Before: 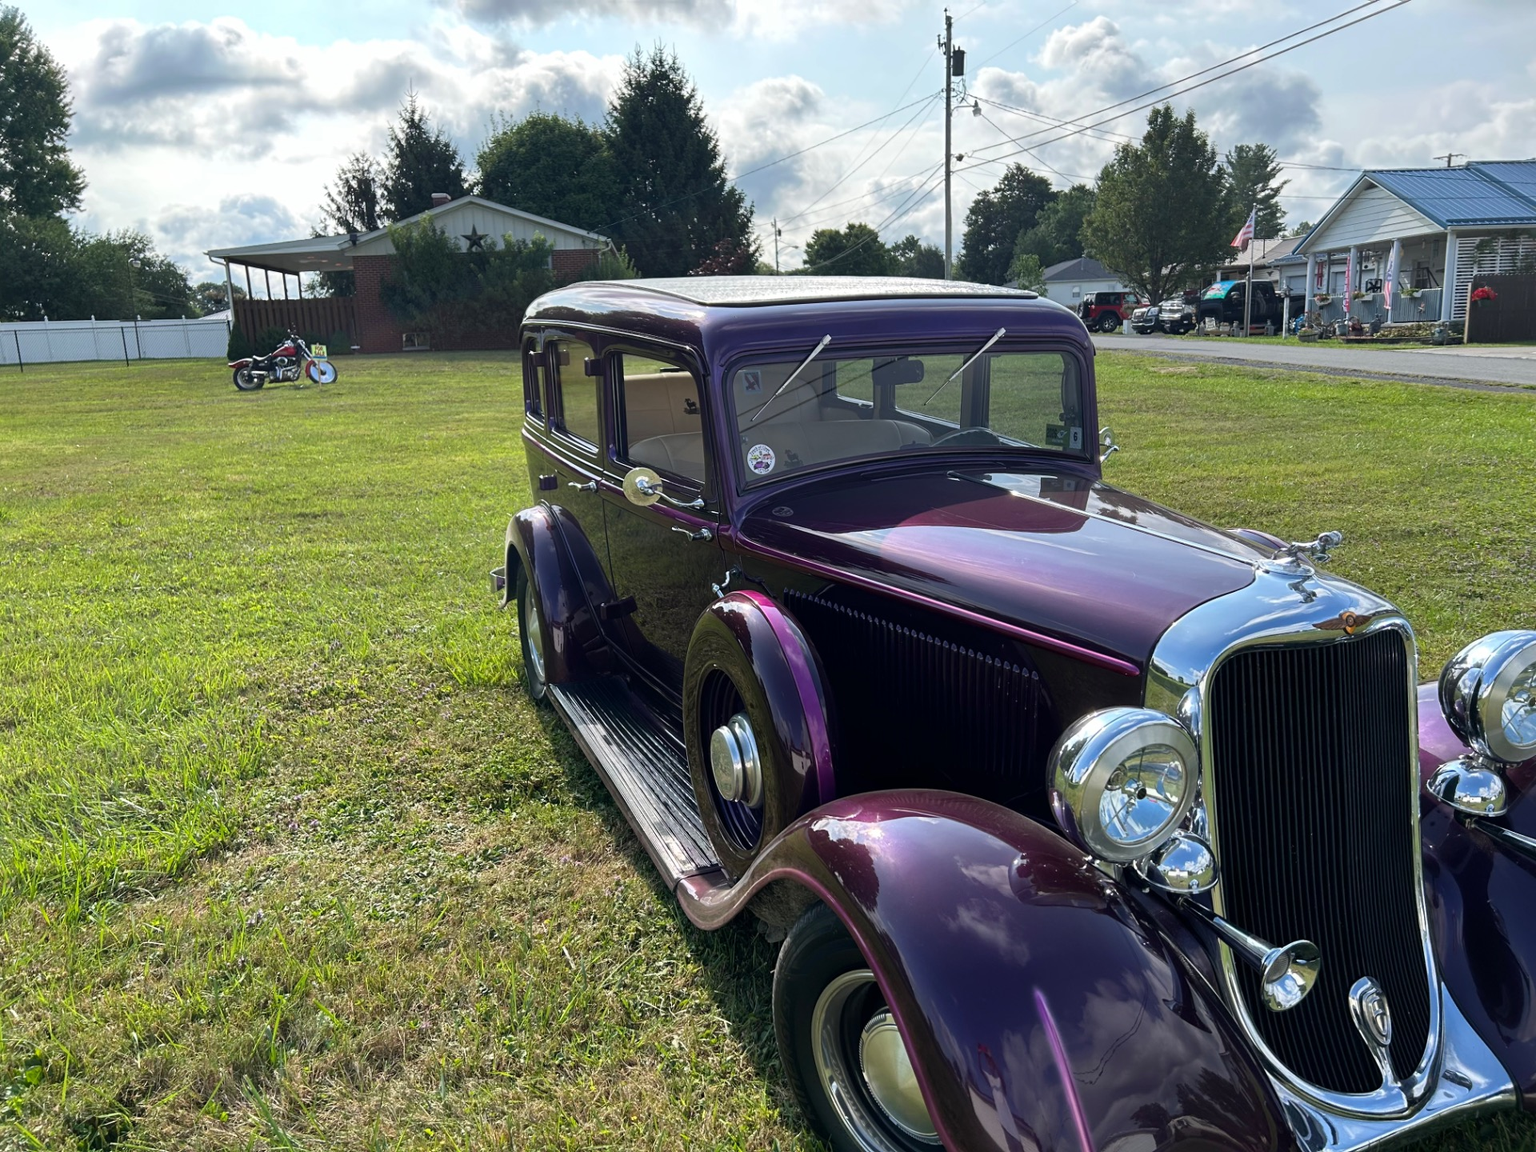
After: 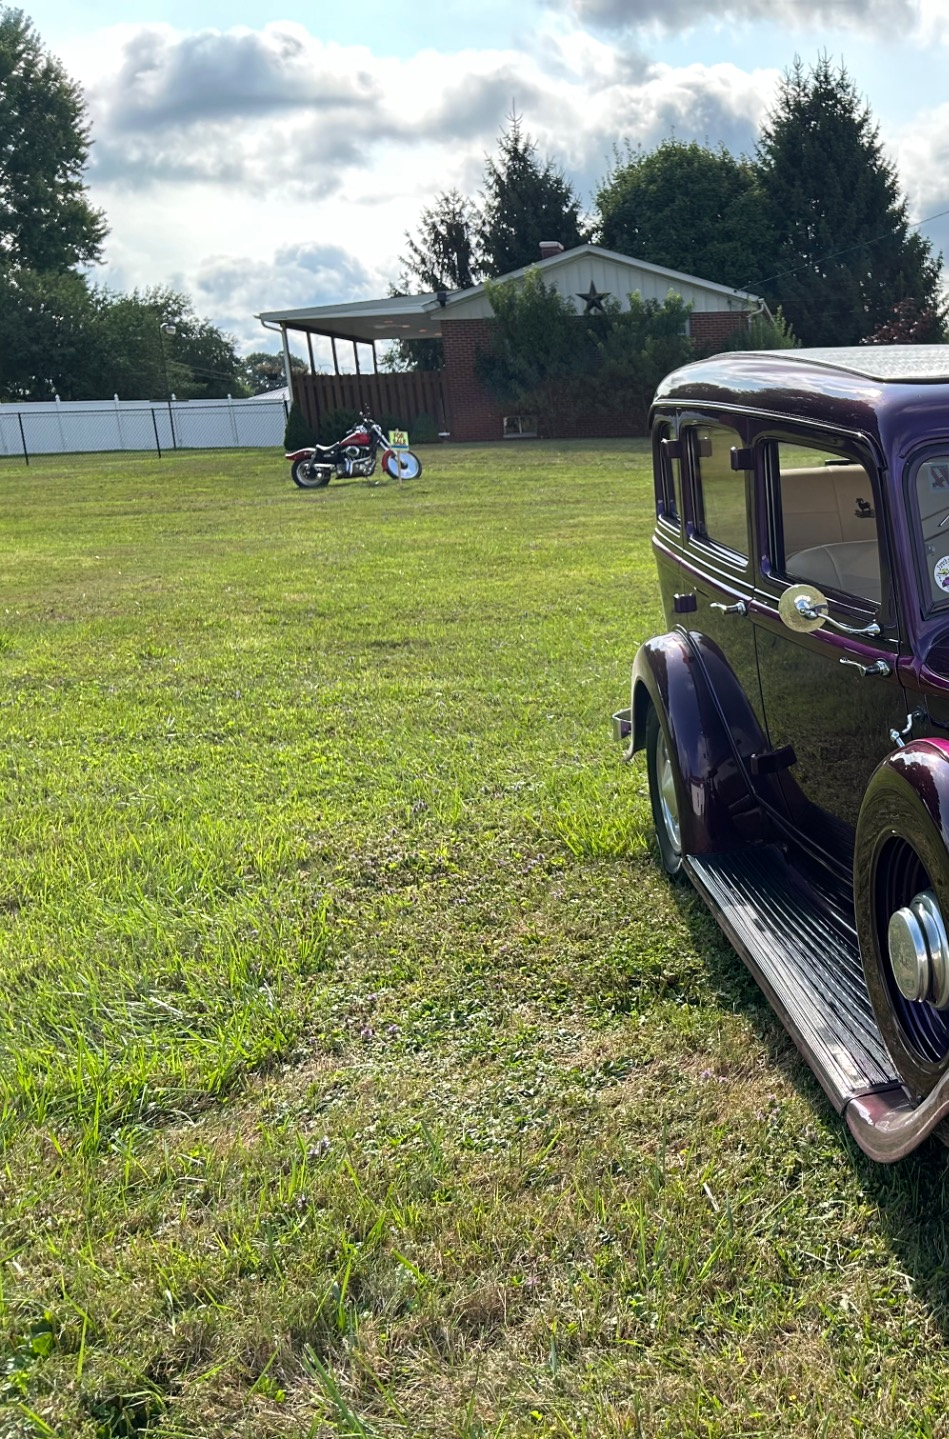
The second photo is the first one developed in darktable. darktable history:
contrast equalizer: y [[0.5, 0.502, 0.506, 0.511, 0.52, 0.537], [0.5 ×6], [0.505, 0.509, 0.518, 0.534, 0.553, 0.561], [0 ×6], [0 ×6]]
crop and rotate: left 0.013%, top 0%, right 50.514%
